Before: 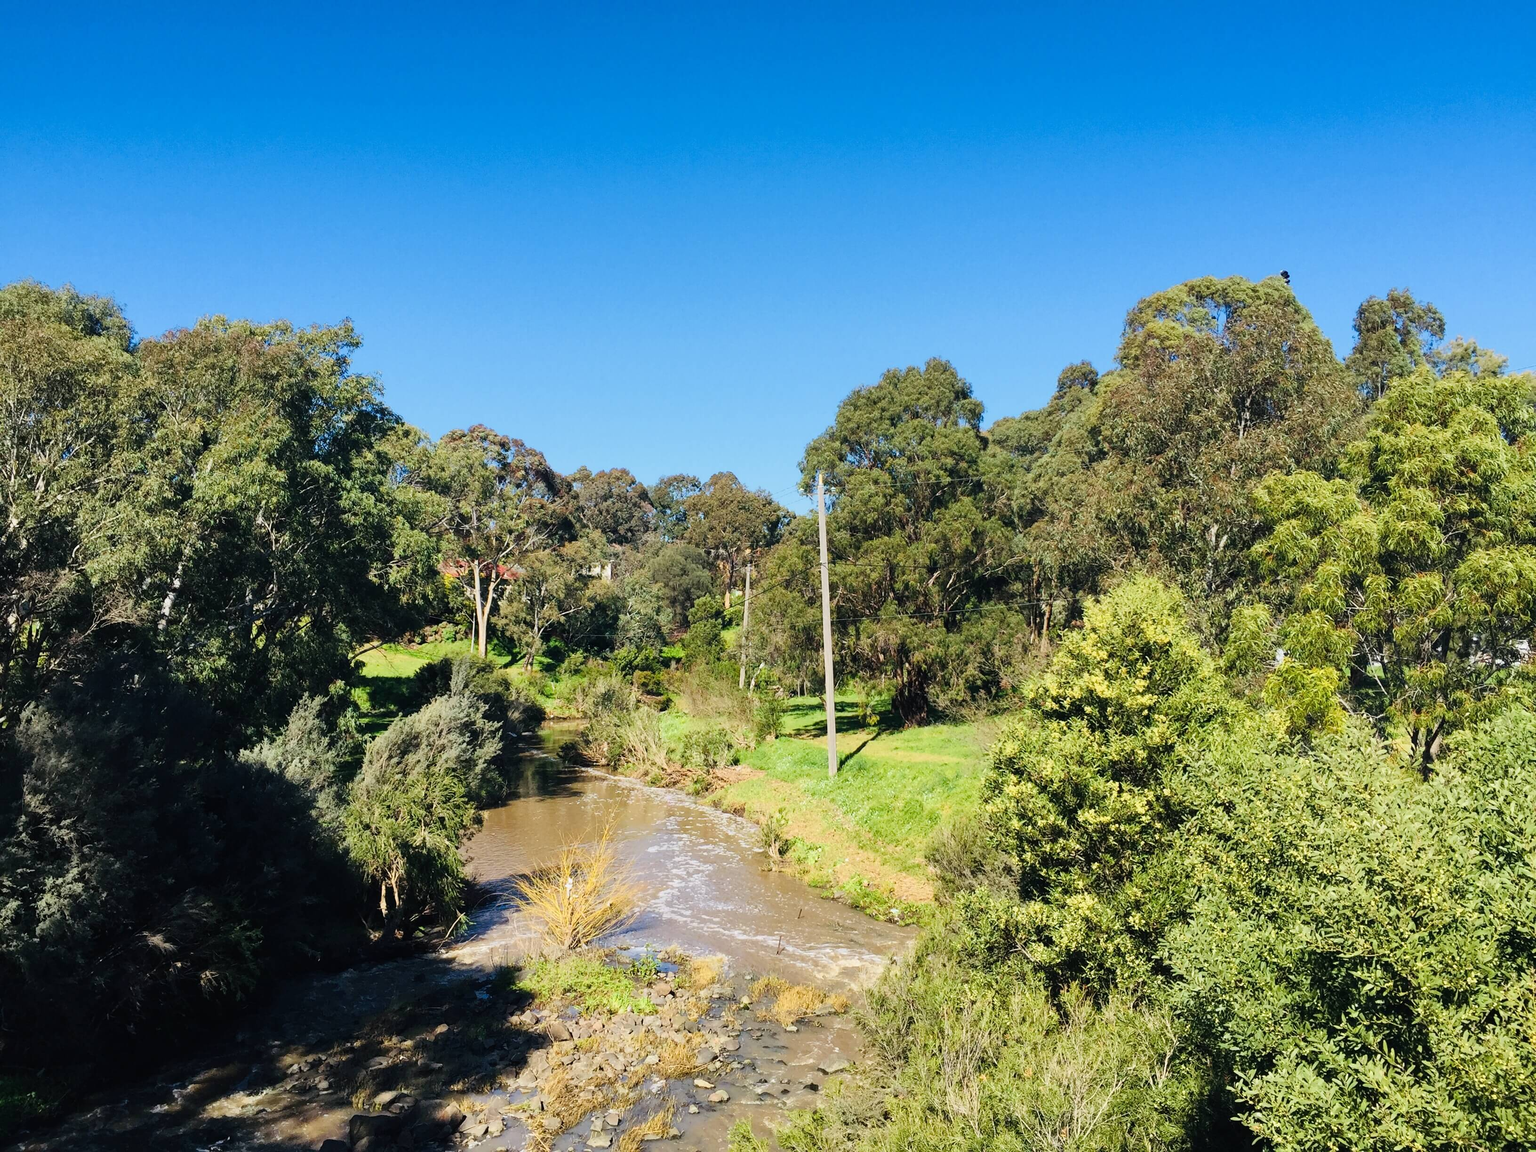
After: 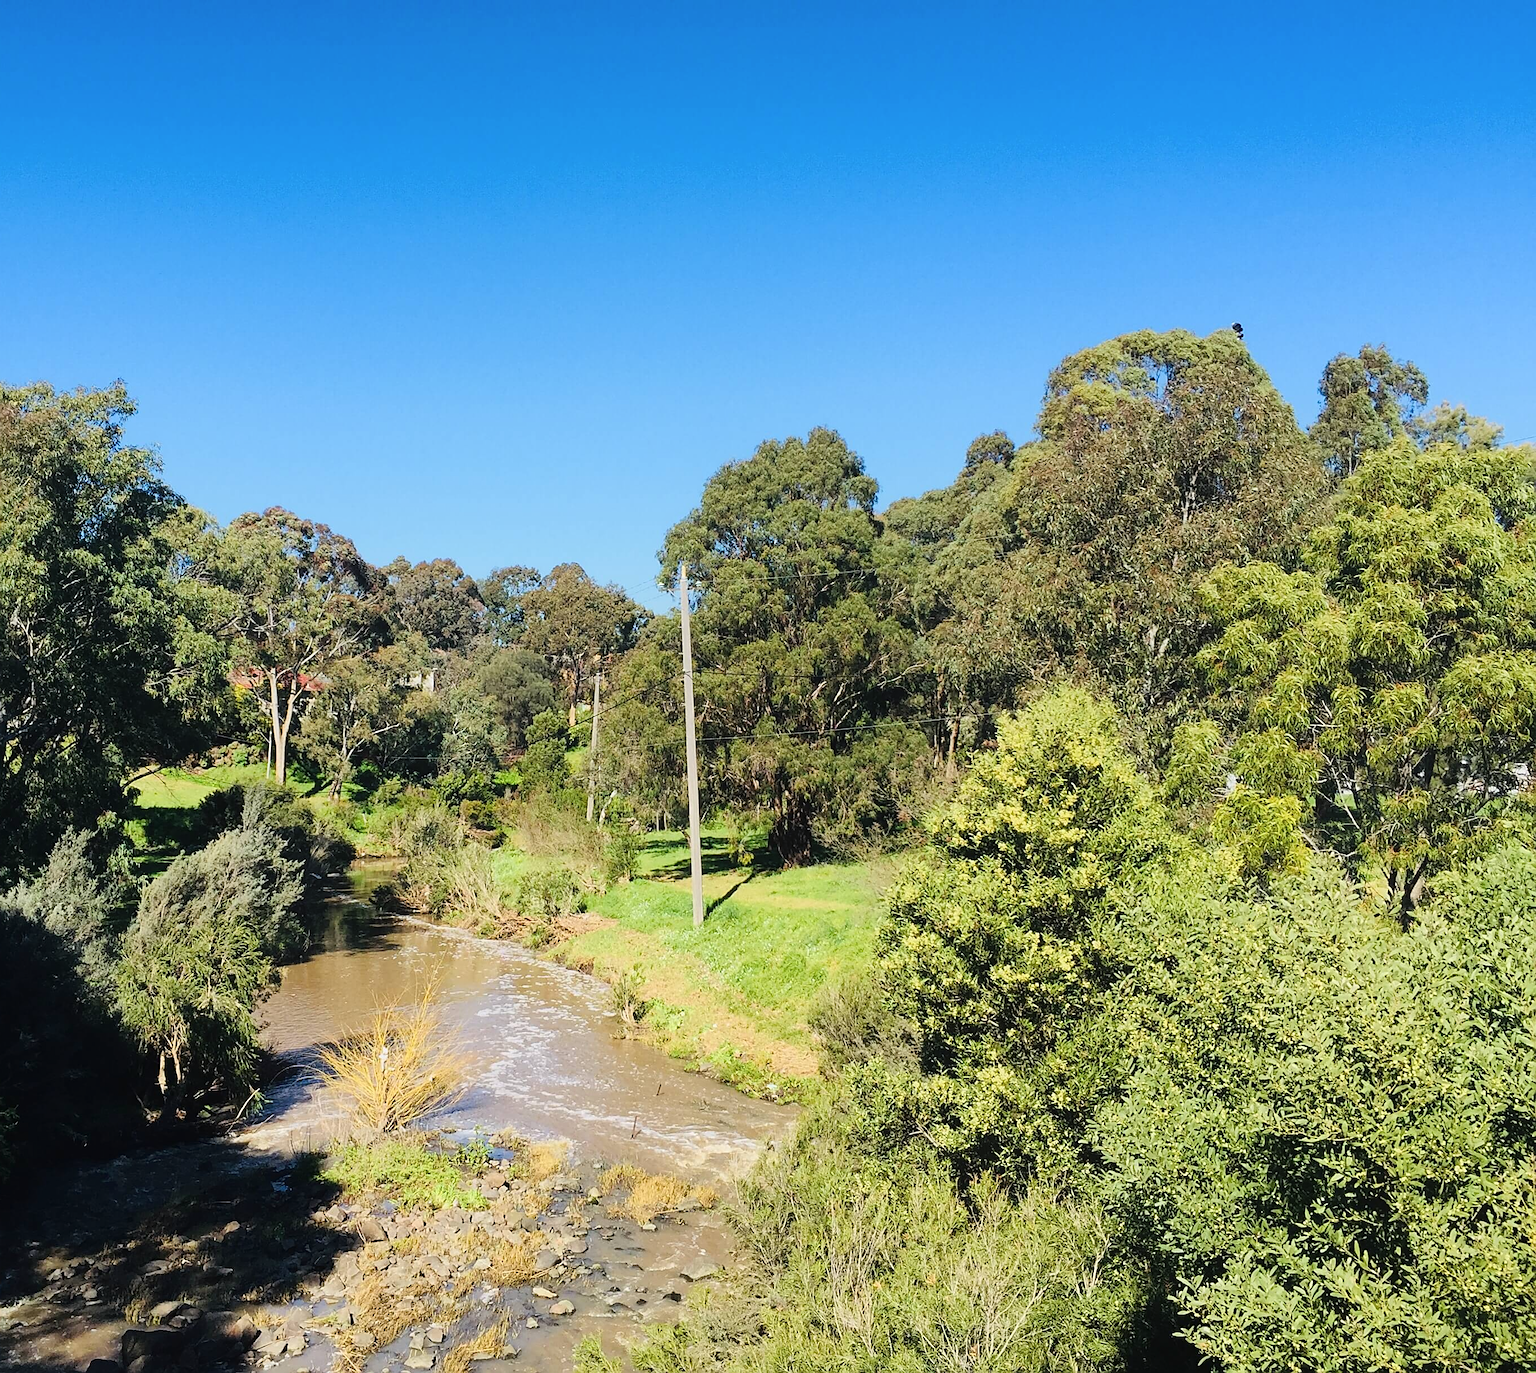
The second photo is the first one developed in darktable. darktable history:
sharpen: on, module defaults
tone curve: curves: ch0 [(0, 0.008) (0.083, 0.073) (0.28, 0.286) (0.528, 0.559) (0.961, 0.966) (1, 1)], color space Lab, linked channels, preserve colors none
contrast brightness saturation: saturation -0.05
crop: left 16.145%
contrast equalizer: octaves 7, y [[0.6 ×6], [0.55 ×6], [0 ×6], [0 ×6], [0 ×6]], mix -0.2
exposure: compensate highlight preservation false
